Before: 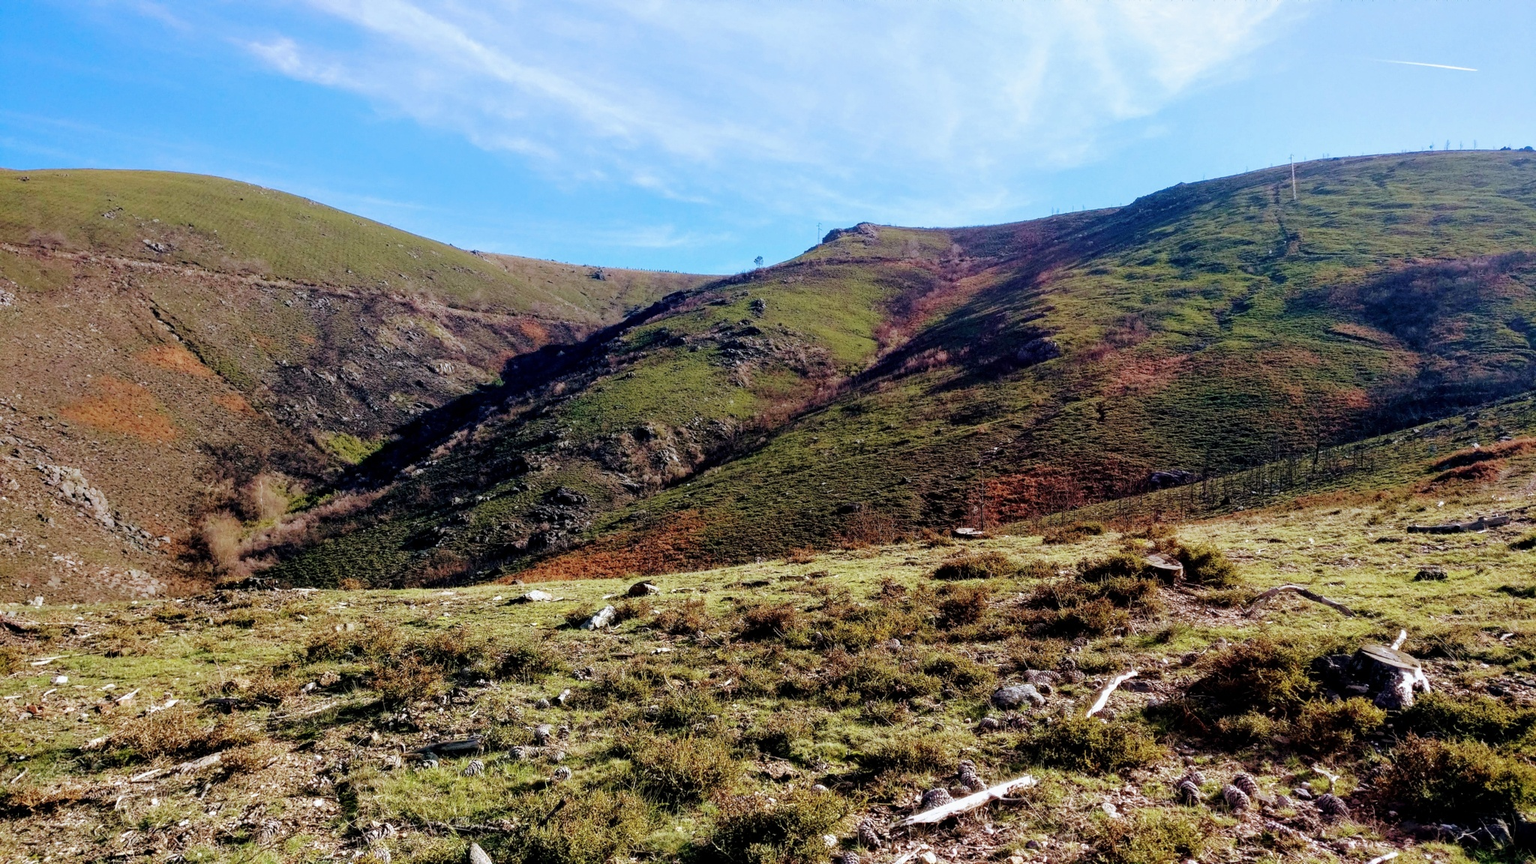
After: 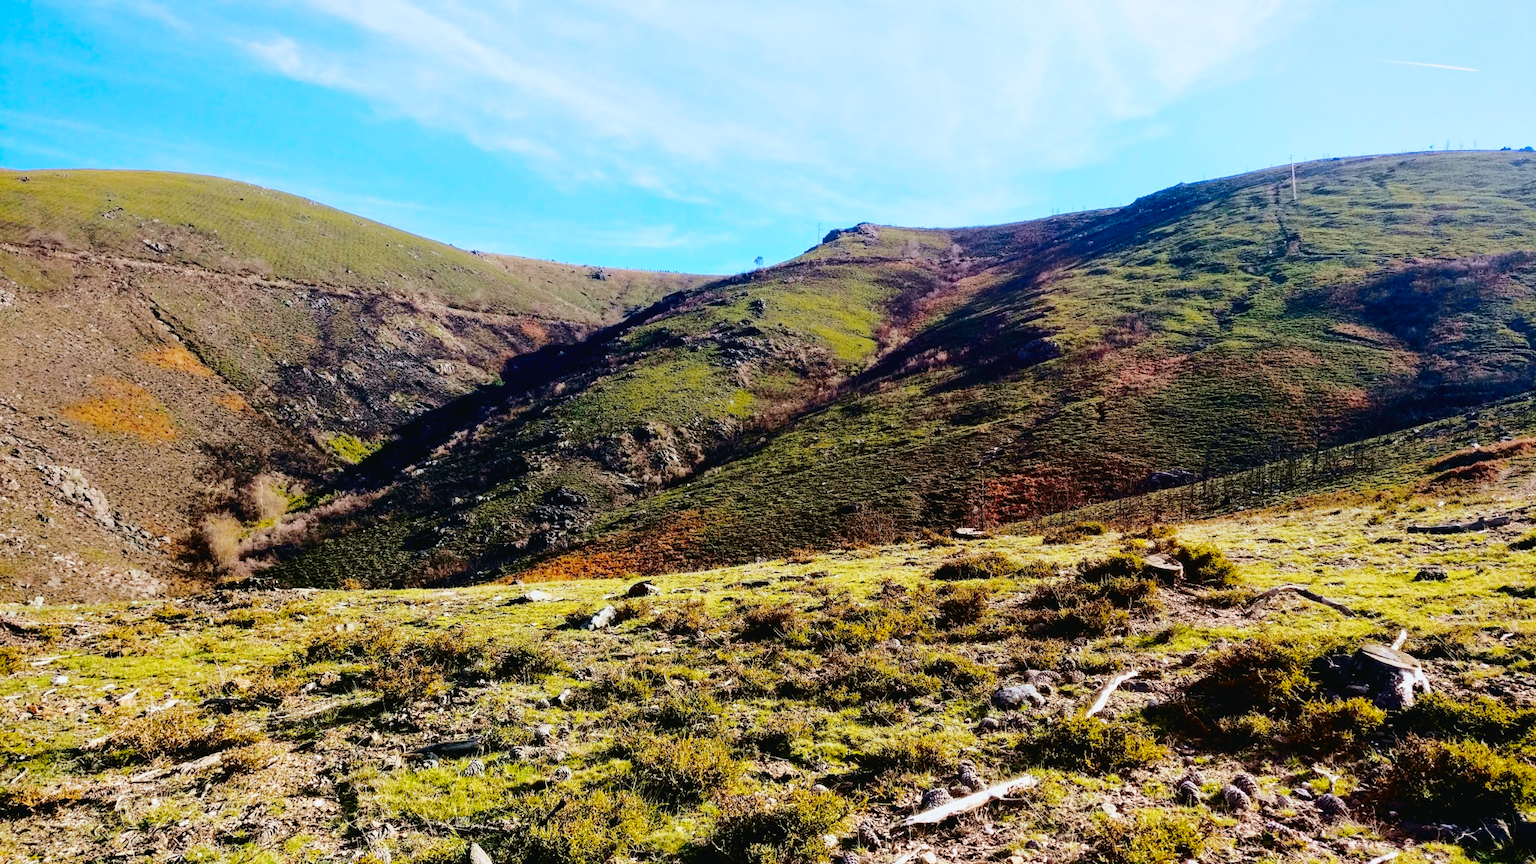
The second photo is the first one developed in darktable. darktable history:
tone curve: curves: ch0 [(0.003, 0.023) (0.071, 0.052) (0.236, 0.197) (0.466, 0.557) (0.644, 0.748) (0.803, 0.88) (0.994, 0.968)]; ch1 [(0, 0) (0.262, 0.227) (0.417, 0.386) (0.469, 0.467) (0.502, 0.498) (0.528, 0.53) (0.573, 0.57) (0.605, 0.621) (0.644, 0.671) (0.686, 0.728) (0.994, 0.987)]; ch2 [(0, 0) (0.262, 0.188) (0.385, 0.353) (0.427, 0.424) (0.495, 0.493) (0.515, 0.534) (0.547, 0.556) (0.589, 0.613) (0.644, 0.748) (1, 1)], color space Lab, independent channels, preserve colors none
